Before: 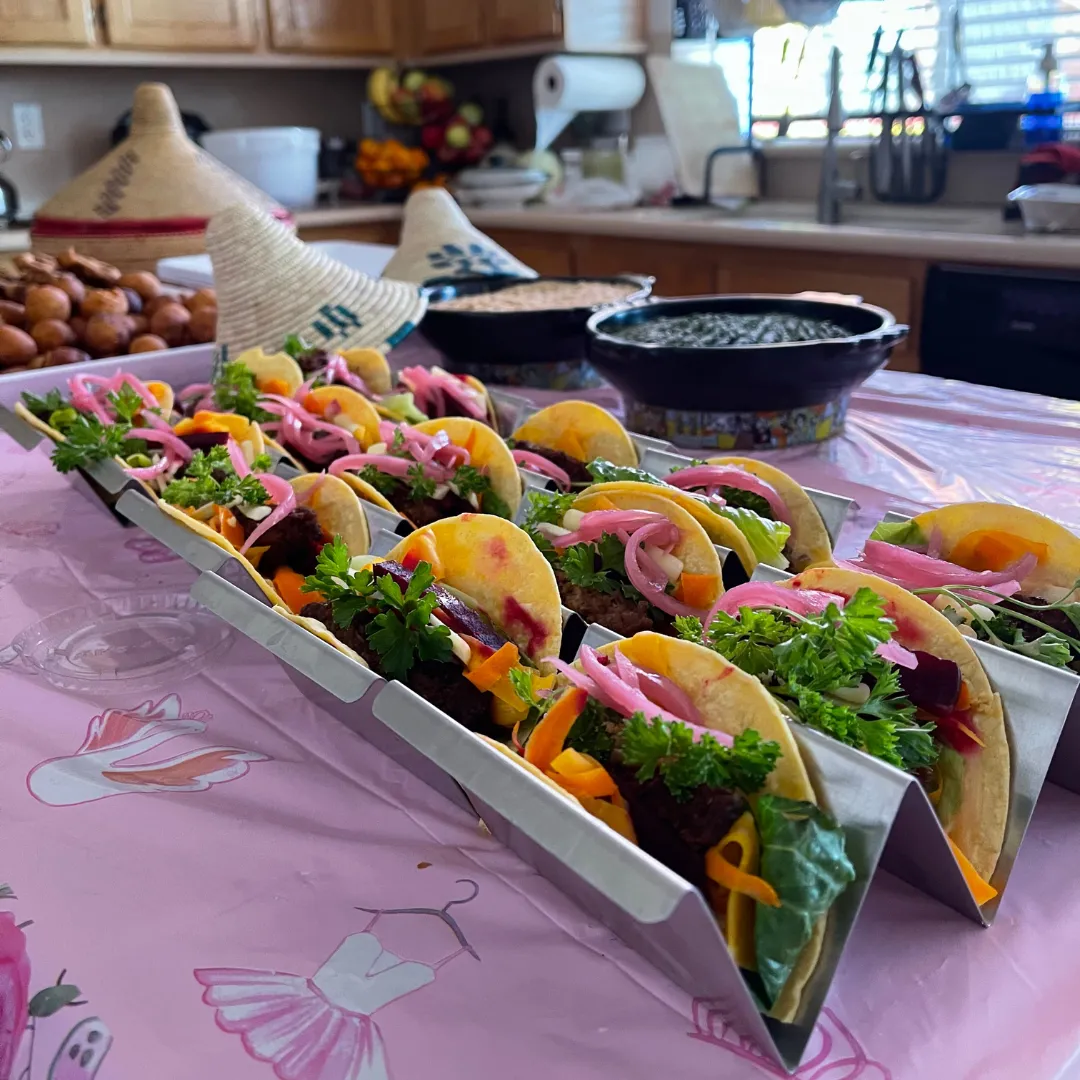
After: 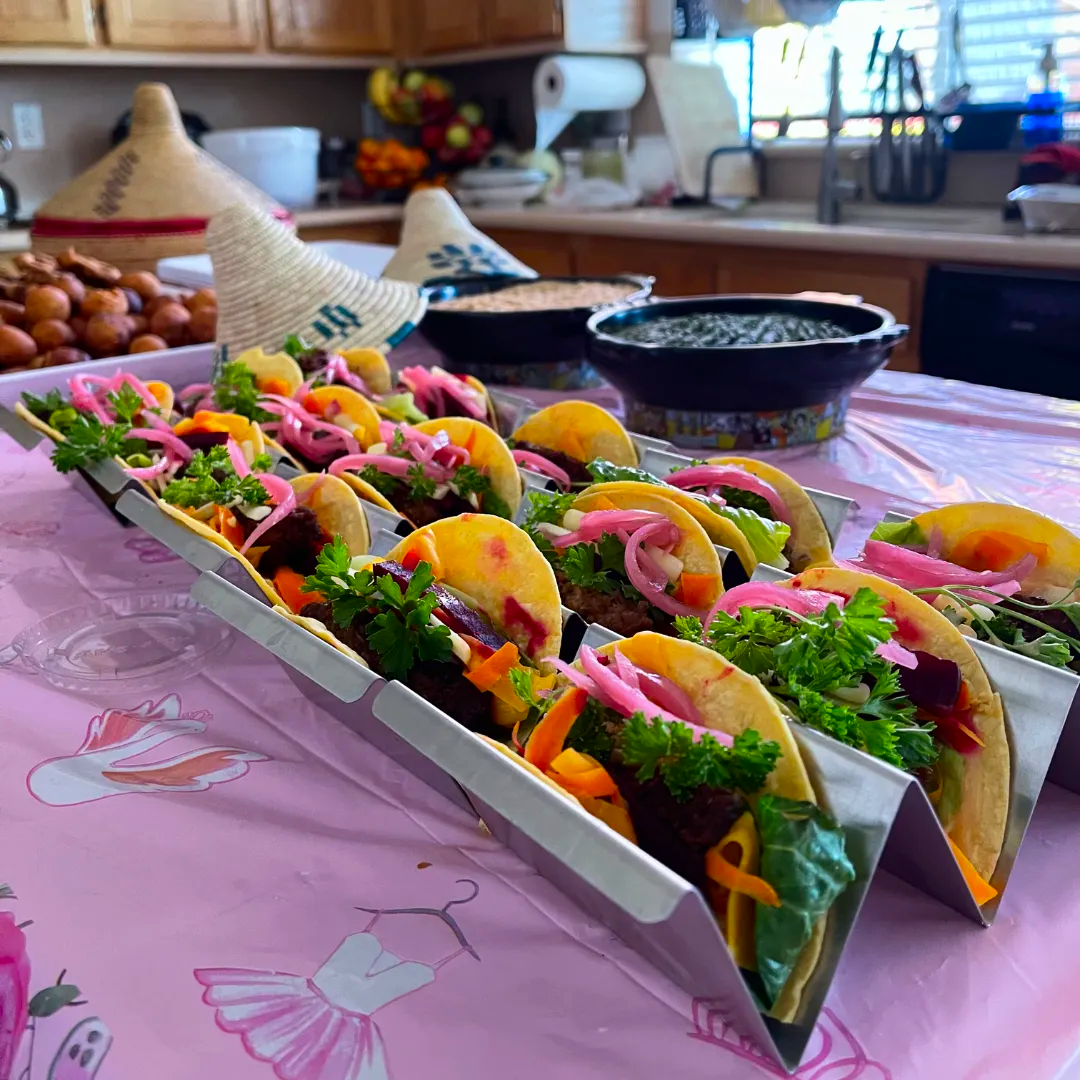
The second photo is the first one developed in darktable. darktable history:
contrast brightness saturation: contrast 0.091, saturation 0.27
